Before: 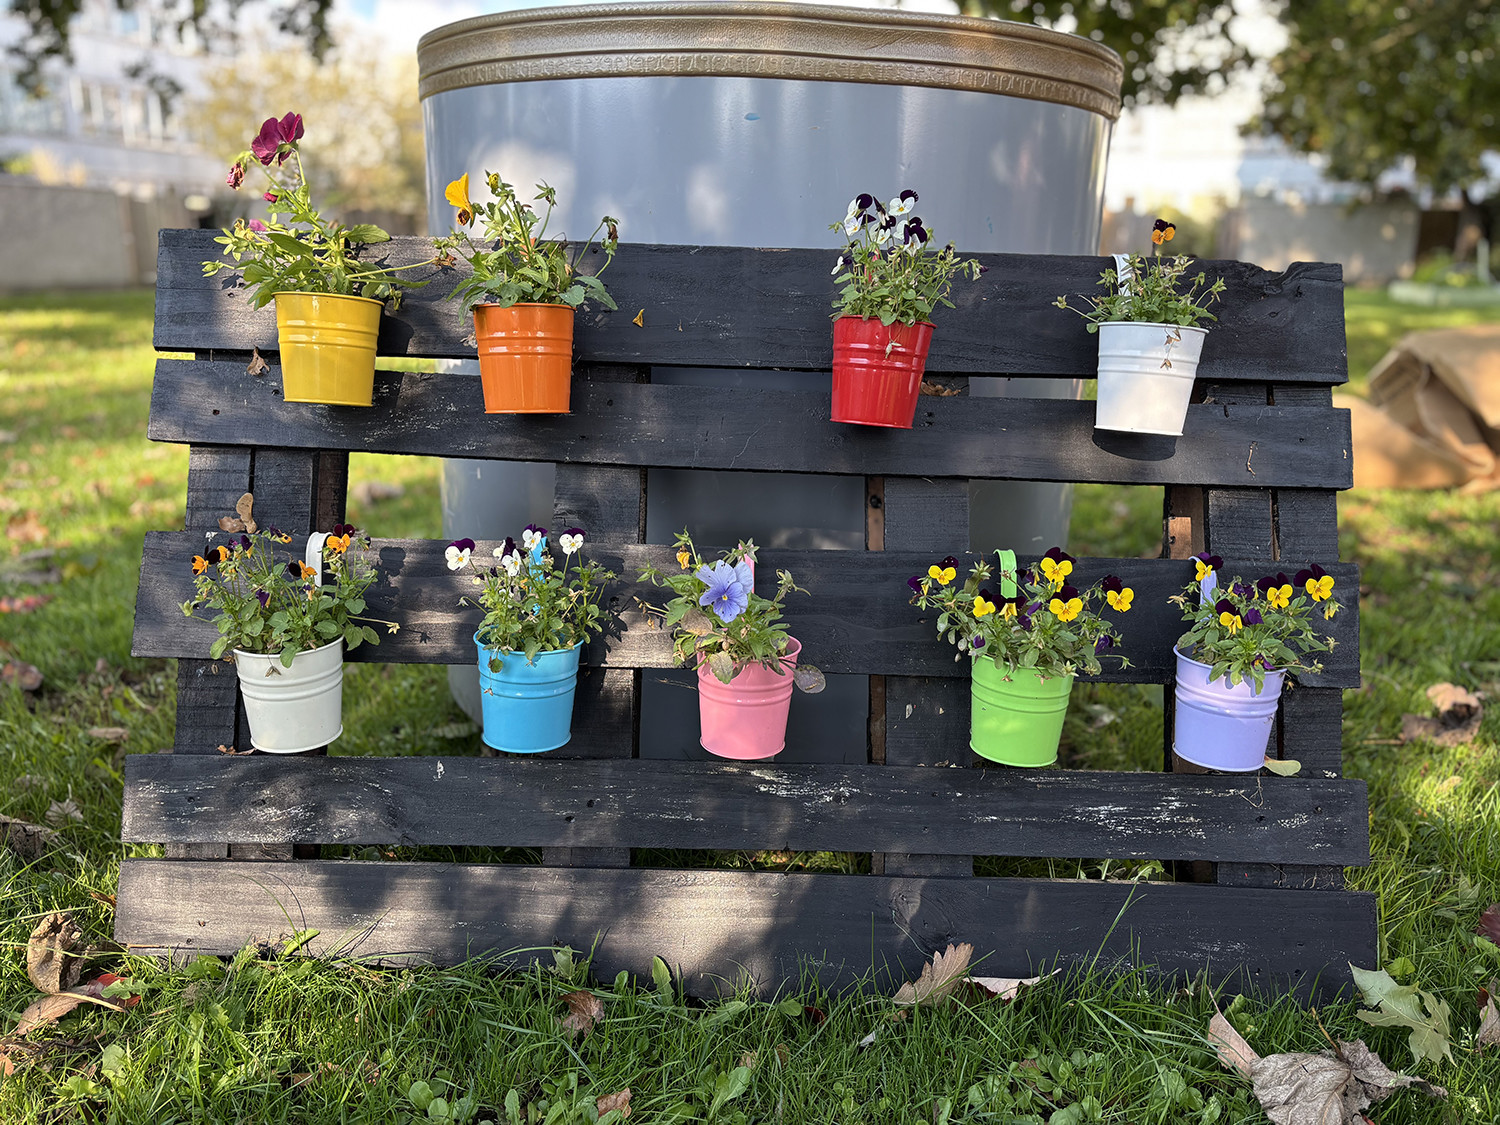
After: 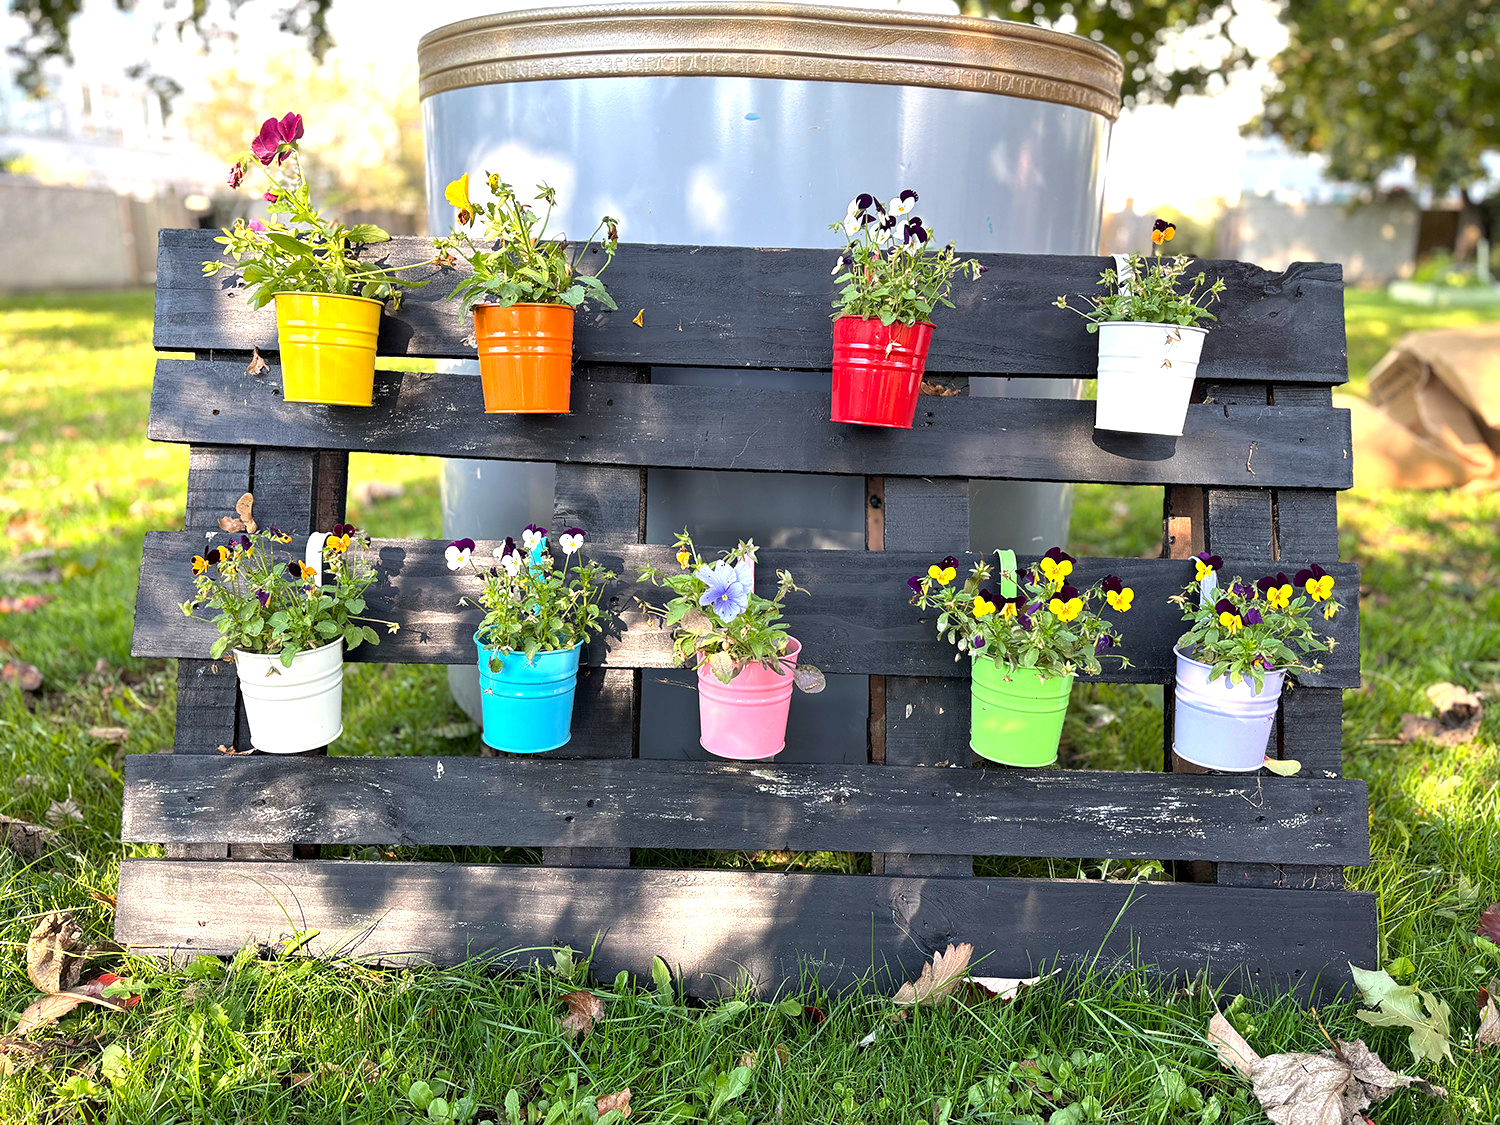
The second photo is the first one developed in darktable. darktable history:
exposure: black level correction 0.001, exposure 0.956 EV, compensate highlight preservation false
